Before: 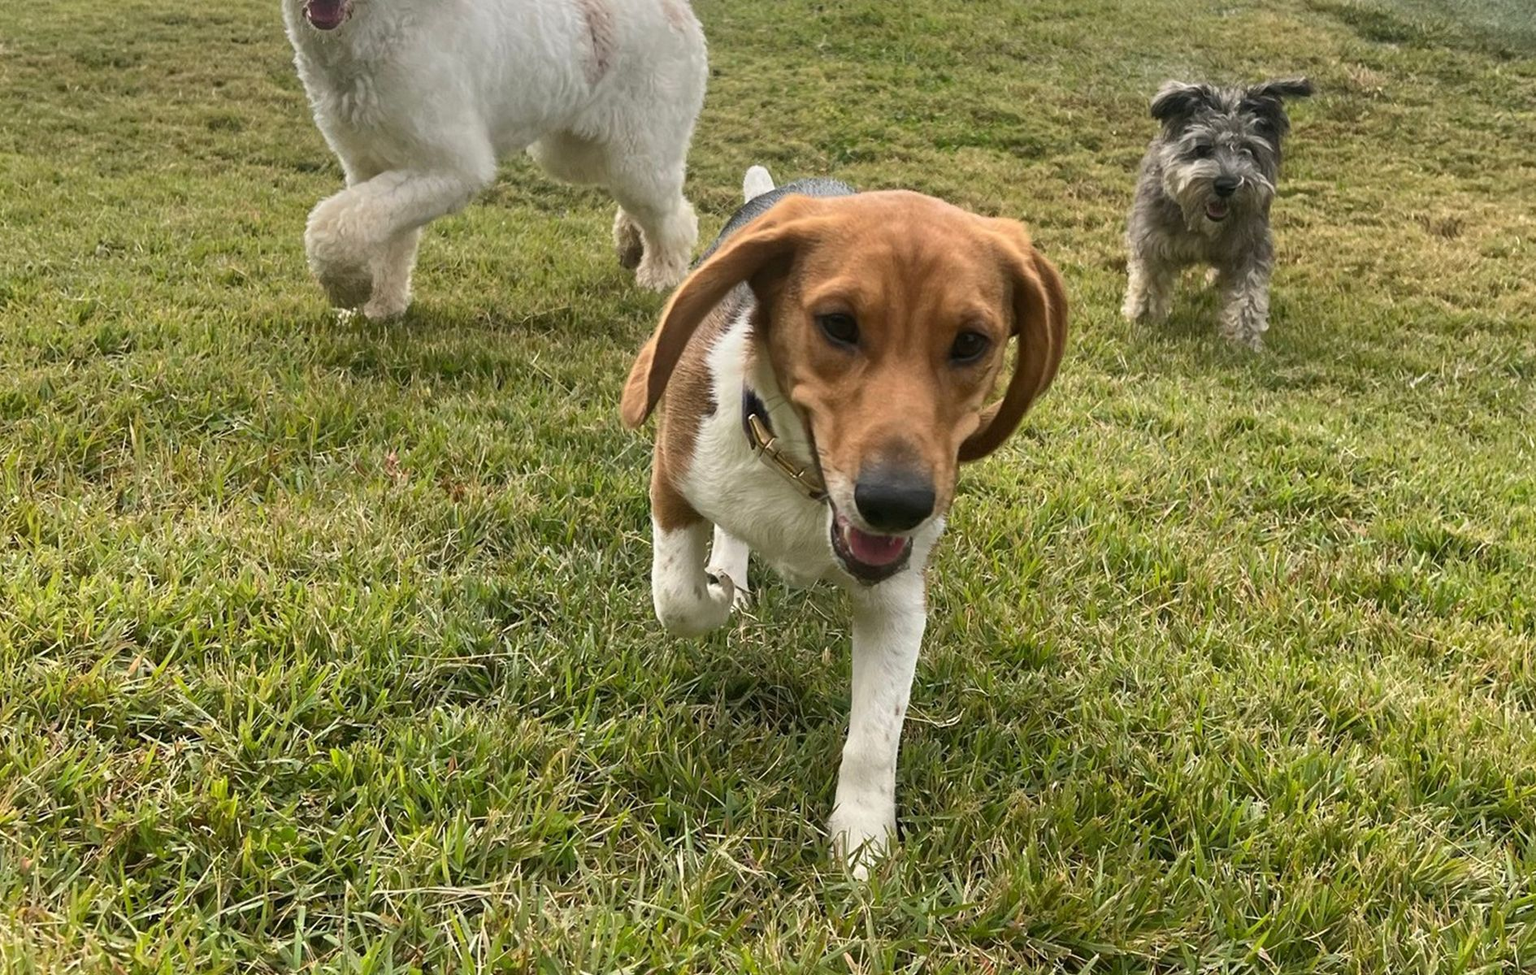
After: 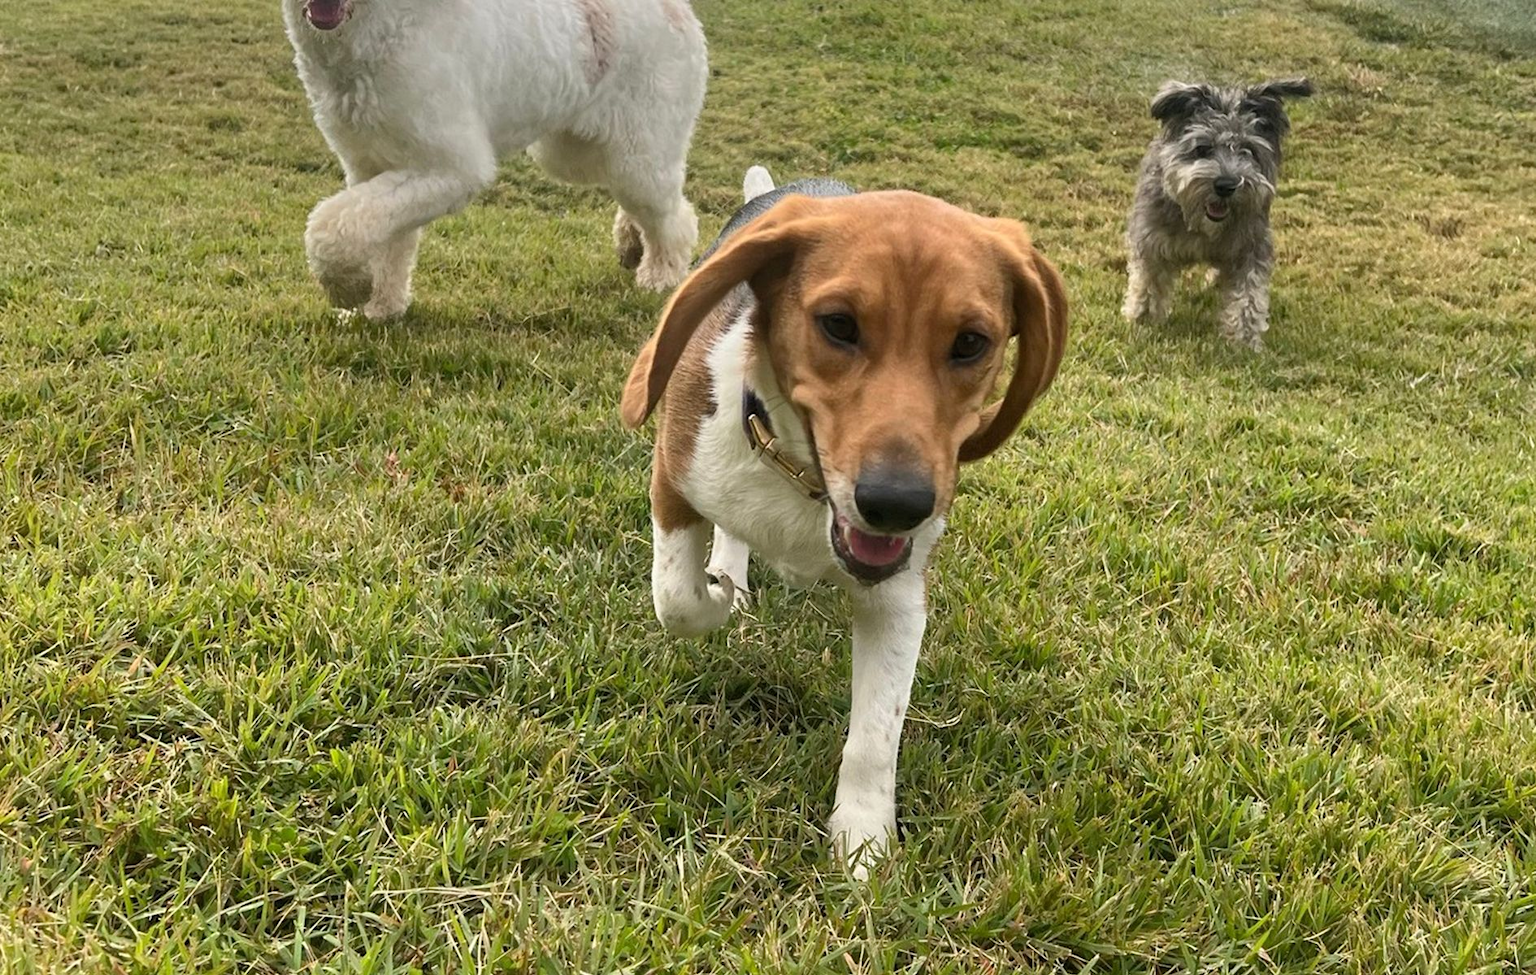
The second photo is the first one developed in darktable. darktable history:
levels: levels [0.018, 0.493, 1]
